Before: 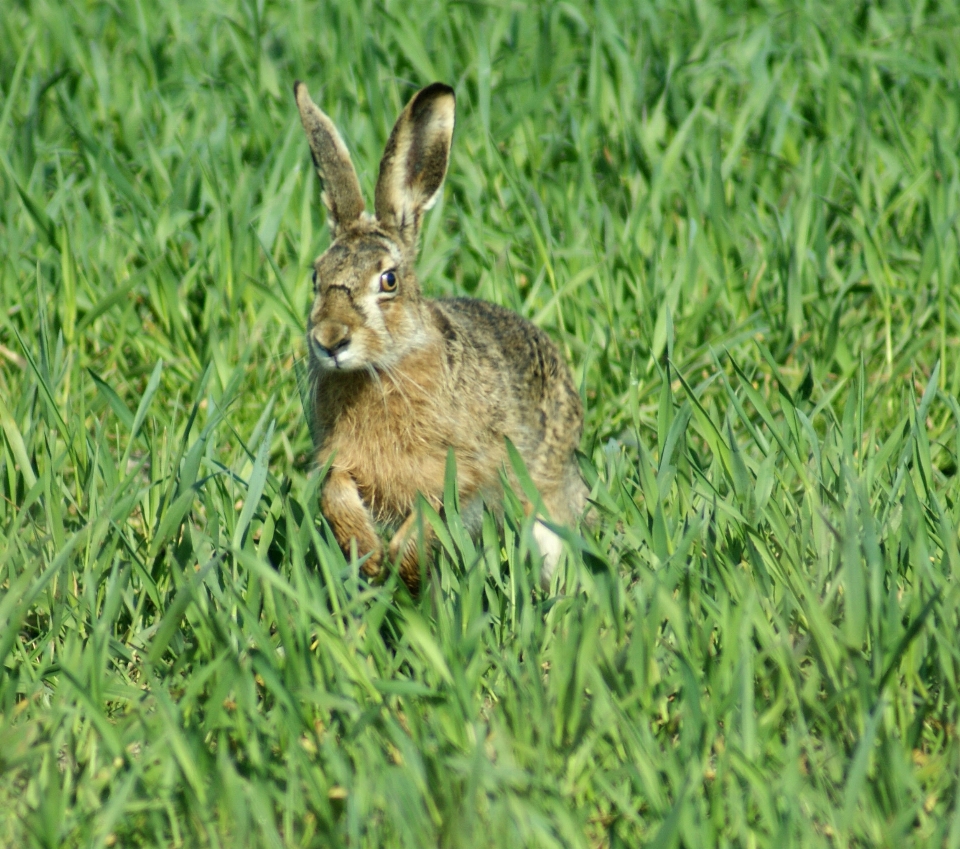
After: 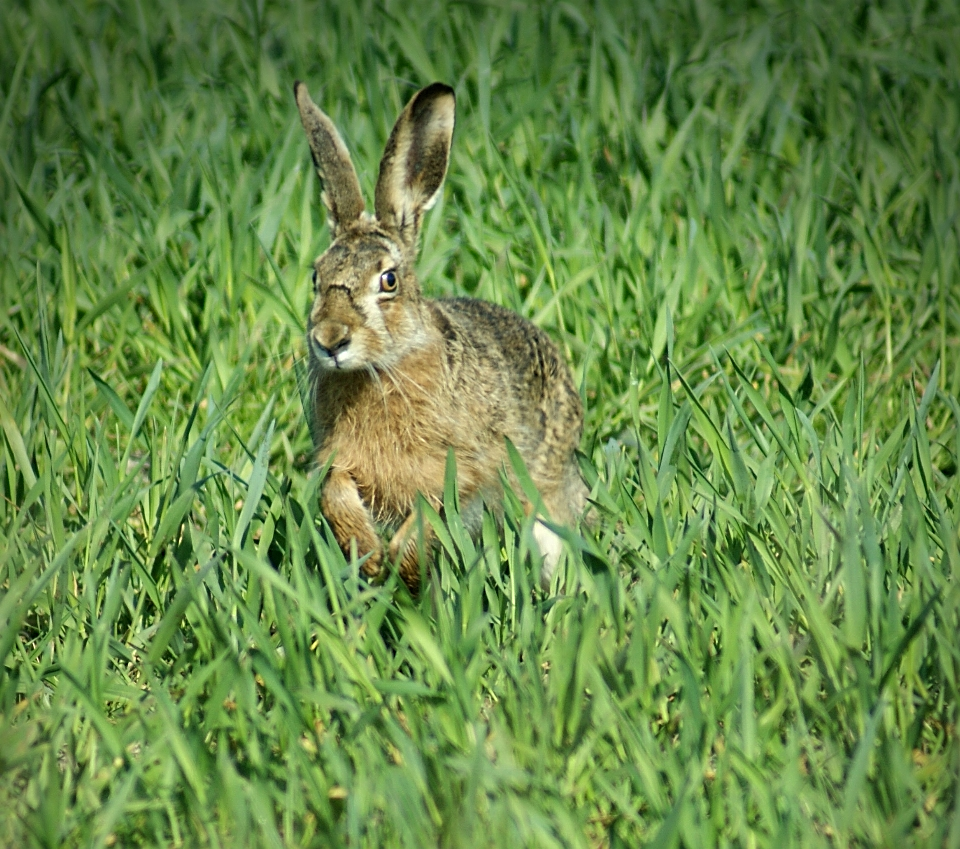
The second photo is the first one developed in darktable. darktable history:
sharpen: on, module defaults
vignetting: brightness -0.646, saturation -0.013, center (-0.024, 0.404)
